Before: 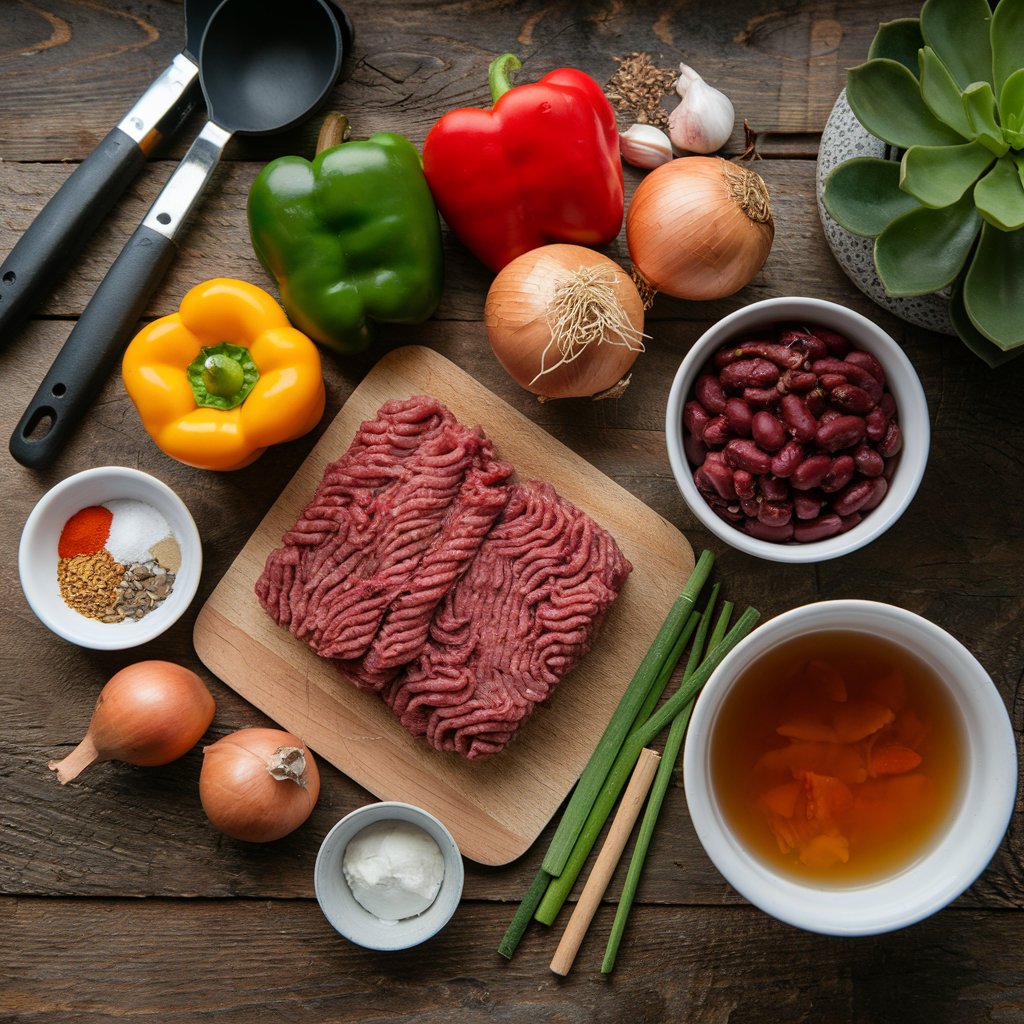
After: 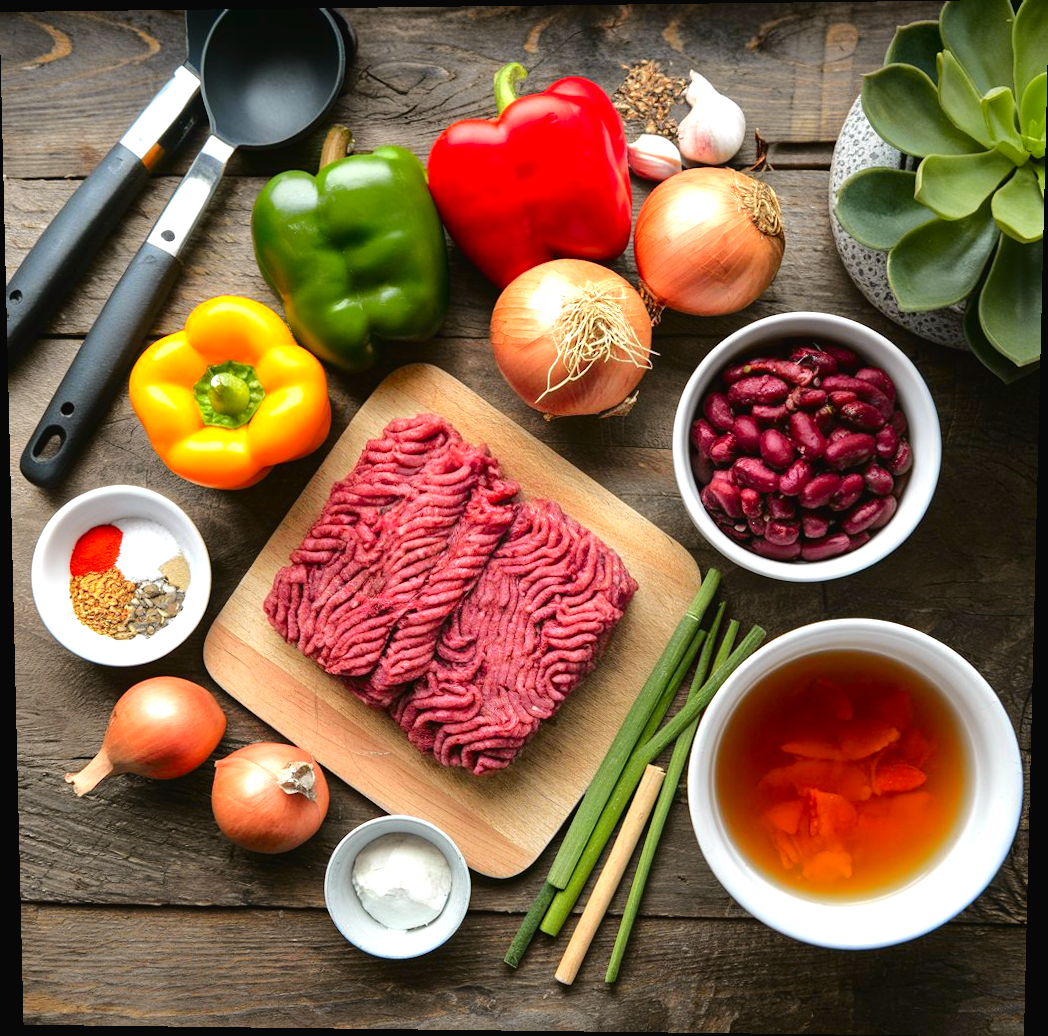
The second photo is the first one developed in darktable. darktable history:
exposure: exposure 1 EV, compensate highlight preservation false
tone curve: curves: ch0 [(0, 0.021) (0.049, 0.044) (0.157, 0.131) (0.365, 0.359) (0.499, 0.517) (0.675, 0.667) (0.856, 0.83) (1, 0.969)]; ch1 [(0, 0) (0.302, 0.309) (0.433, 0.443) (0.472, 0.47) (0.502, 0.503) (0.527, 0.516) (0.564, 0.557) (0.614, 0.645) (0.677, 0.722) (0.859, 0.889) (1, 1)]; ch2 [(0, 0) (0.33, 0.301) (0.447, 0.44) (0.487, 0.496) (0.502, 0.501) (0.535, 0.537) (0.565, 0.558) (0.608, 0.624) (1, 1)], color space Lab, independent channels, preserve colors none
rotate and perspective: lens shift (vertical) 0.048, lens shift (horizontal) -0.024, automatic cropping off
white balance: emerald 1
